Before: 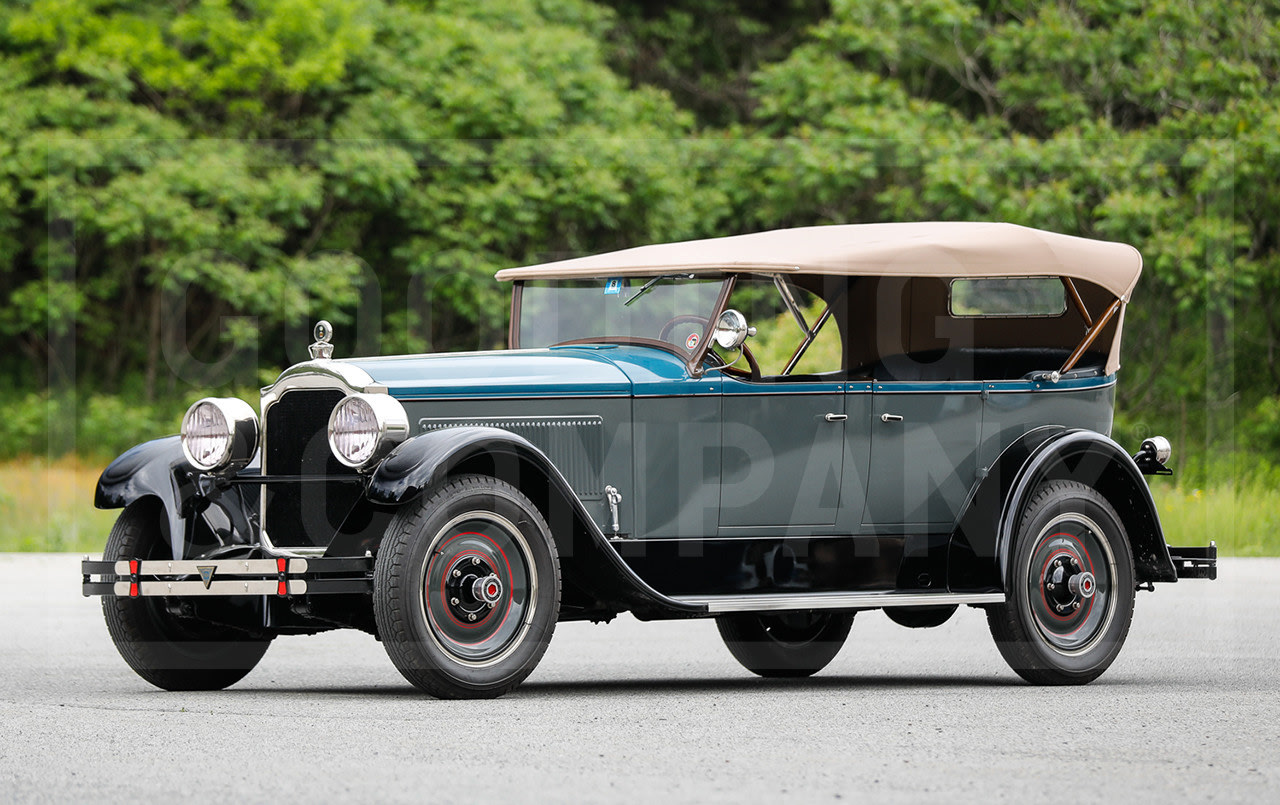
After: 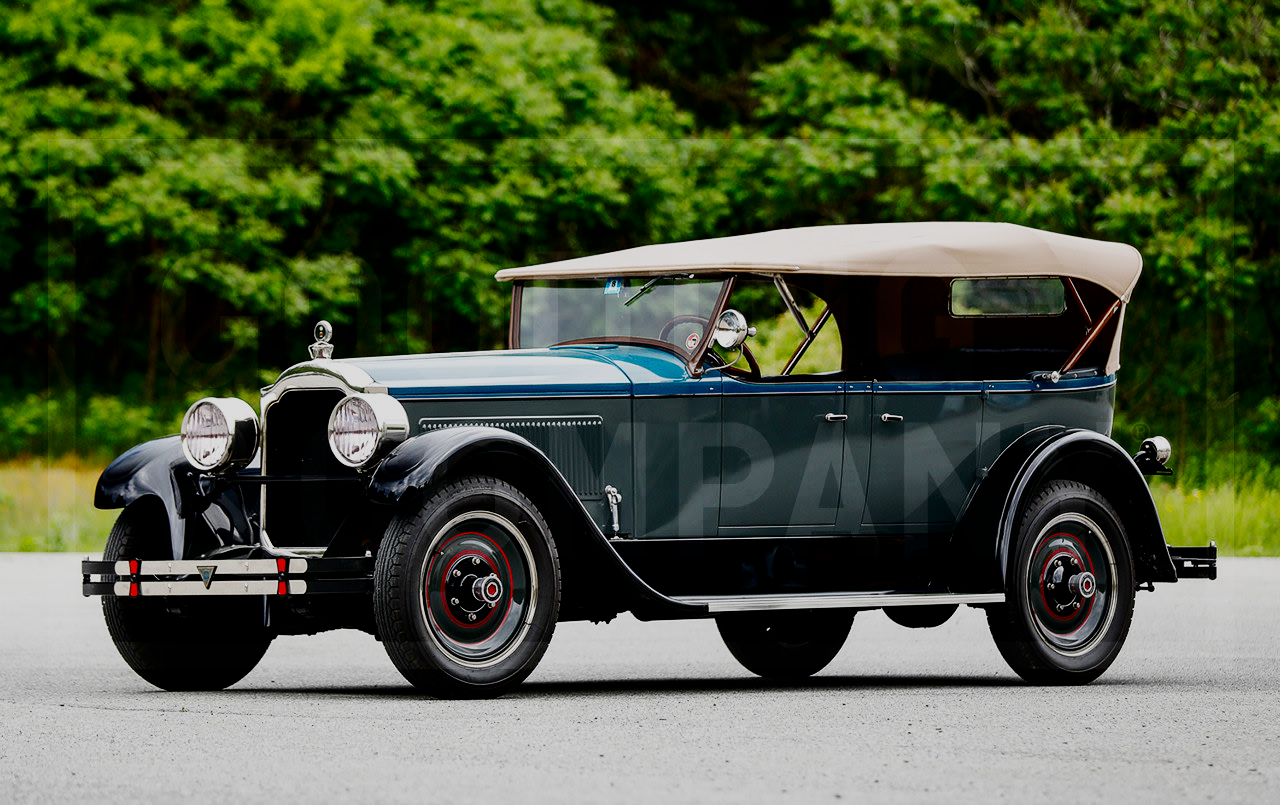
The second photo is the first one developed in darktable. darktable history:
contrast brightness saturation: contrast 0.1, brightness -0.26, saturation 0.14
sigmoid: contrast 1.8, skew -0.2, preserve hue 0%, red attenuation 0.1, red rotation 0.035, green attenuation 0.1, green rotation -0.017, blue attenuation 0.15, blue rotation -0.052, base primaries Rec2020
